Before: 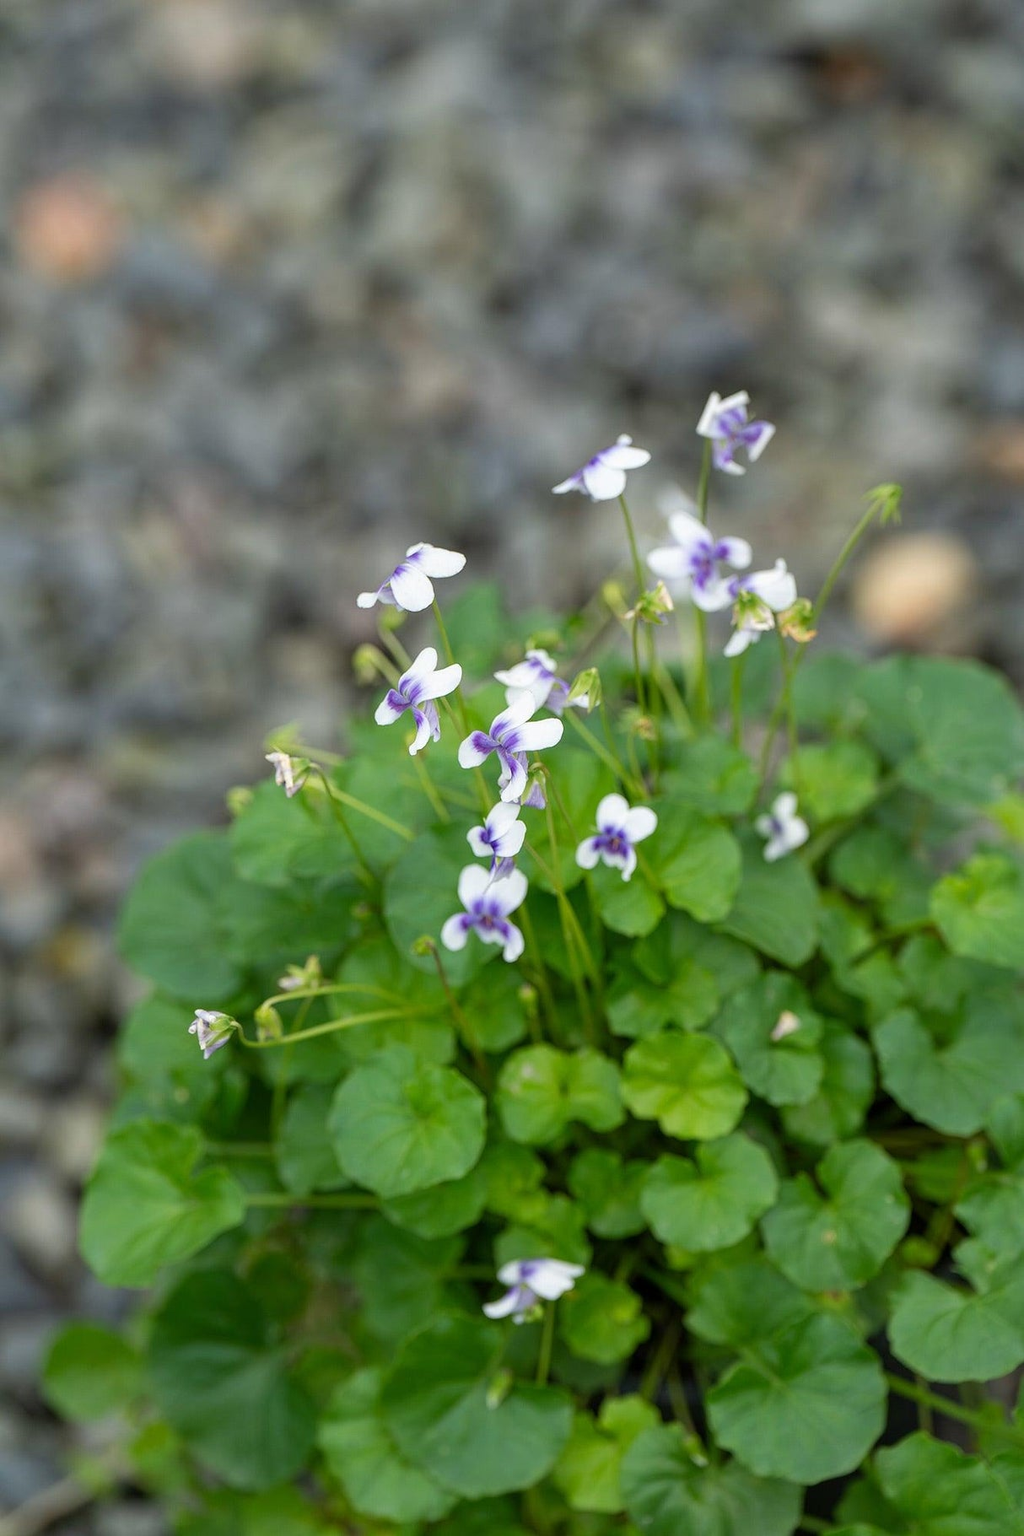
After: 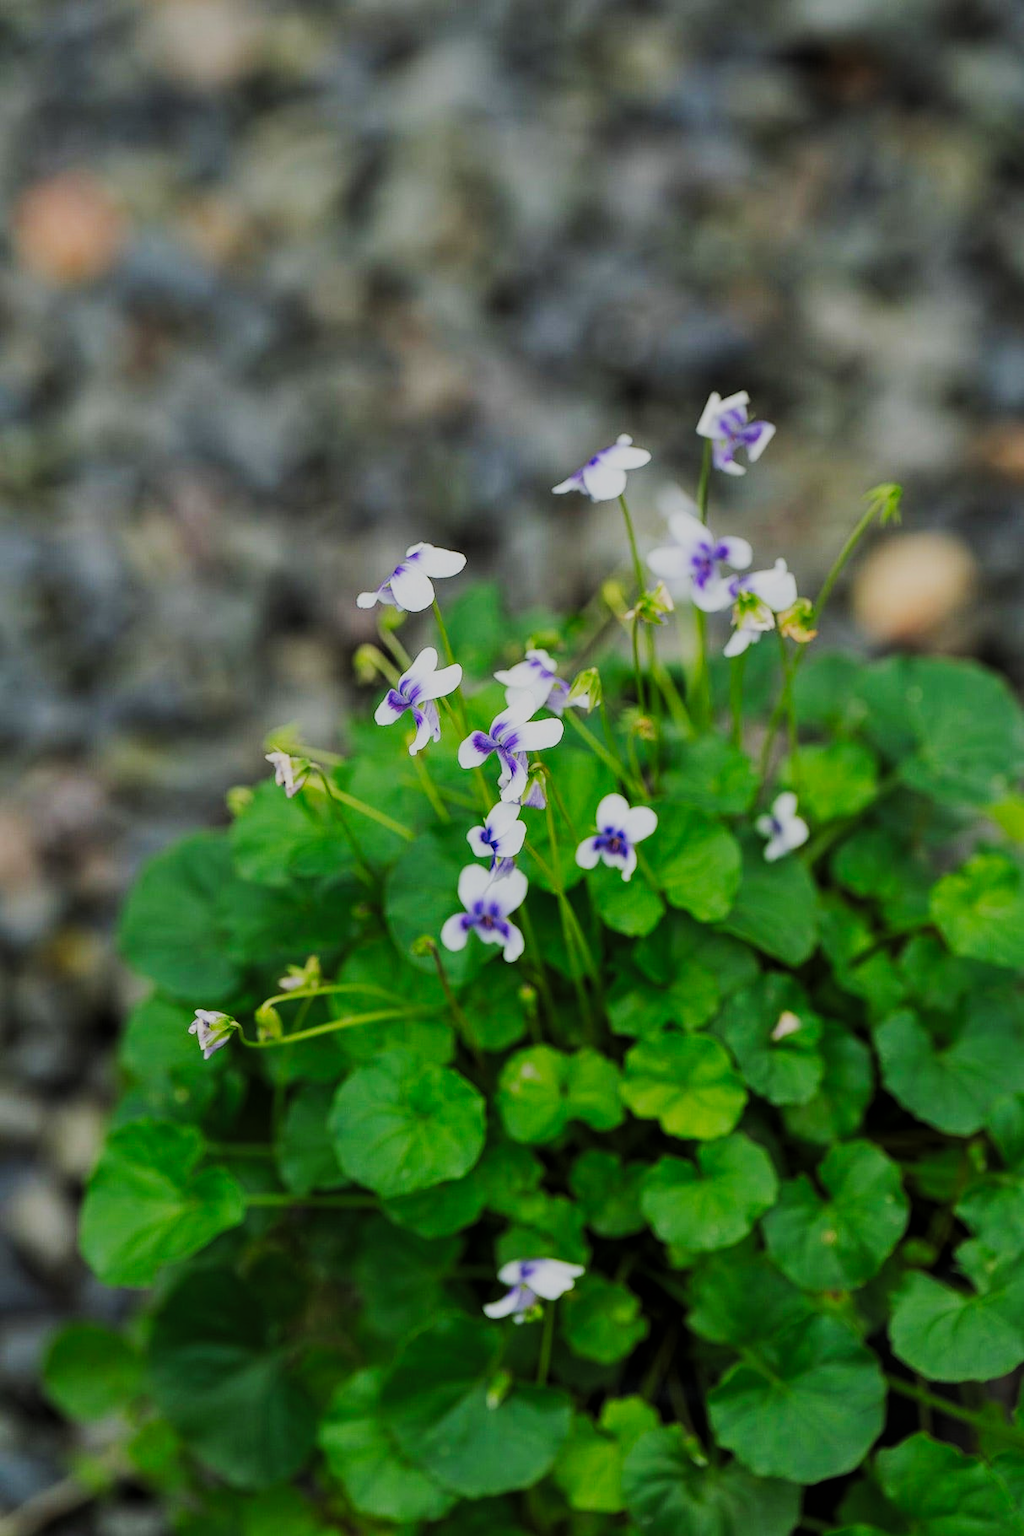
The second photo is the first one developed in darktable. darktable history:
filmic rgb: black relative exposure -6.96 EV, white relative exposure 5.64 EV, threshold 3.06 EV, hardness 2.86, enable highlight reconstruction true
tone curve: curves: ch0 [(0, 0) (0.003, 0.003) (0.011, 0.009) (0.025, 0.018) (0.044, 0.028) (0.069, 0.038) (0.1, 0.049) (0.136, 0.062) (0.177, 0.089) (0.224, 0.123) (0.277, 0.165) (0.335, 0.223) (0.399, 0.293) (0.468, 0.385) (0.543, 0.497) (0.623, 0.613) (0.709, 0.716) (0.801, 0.802) (0.898, 0.887) (1, 1)], preserve colors none
